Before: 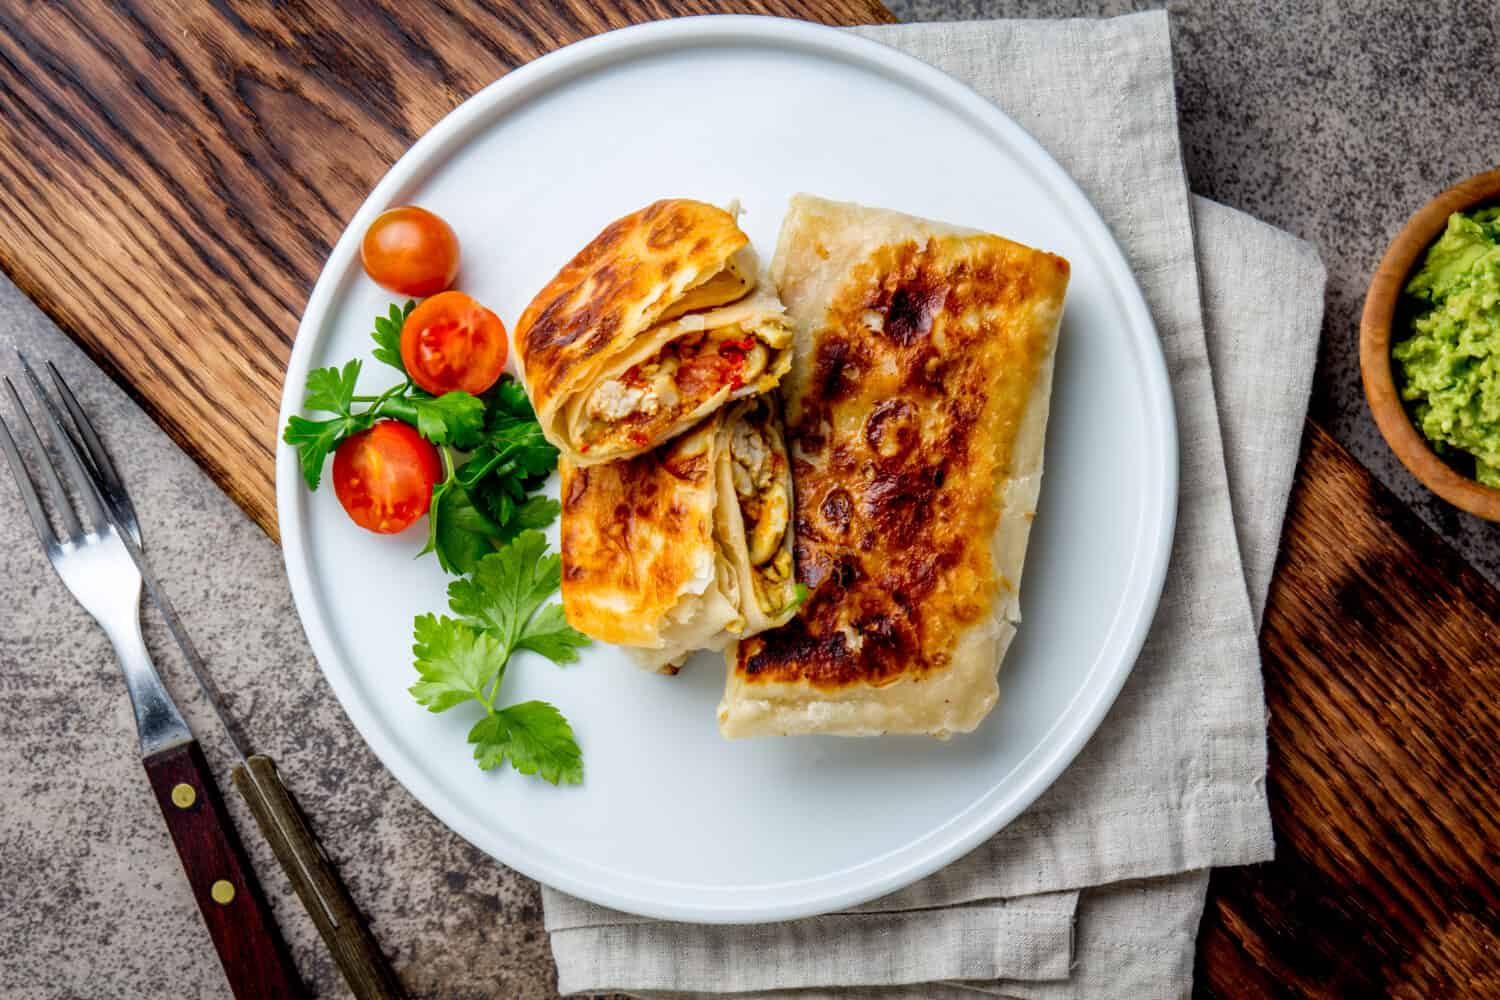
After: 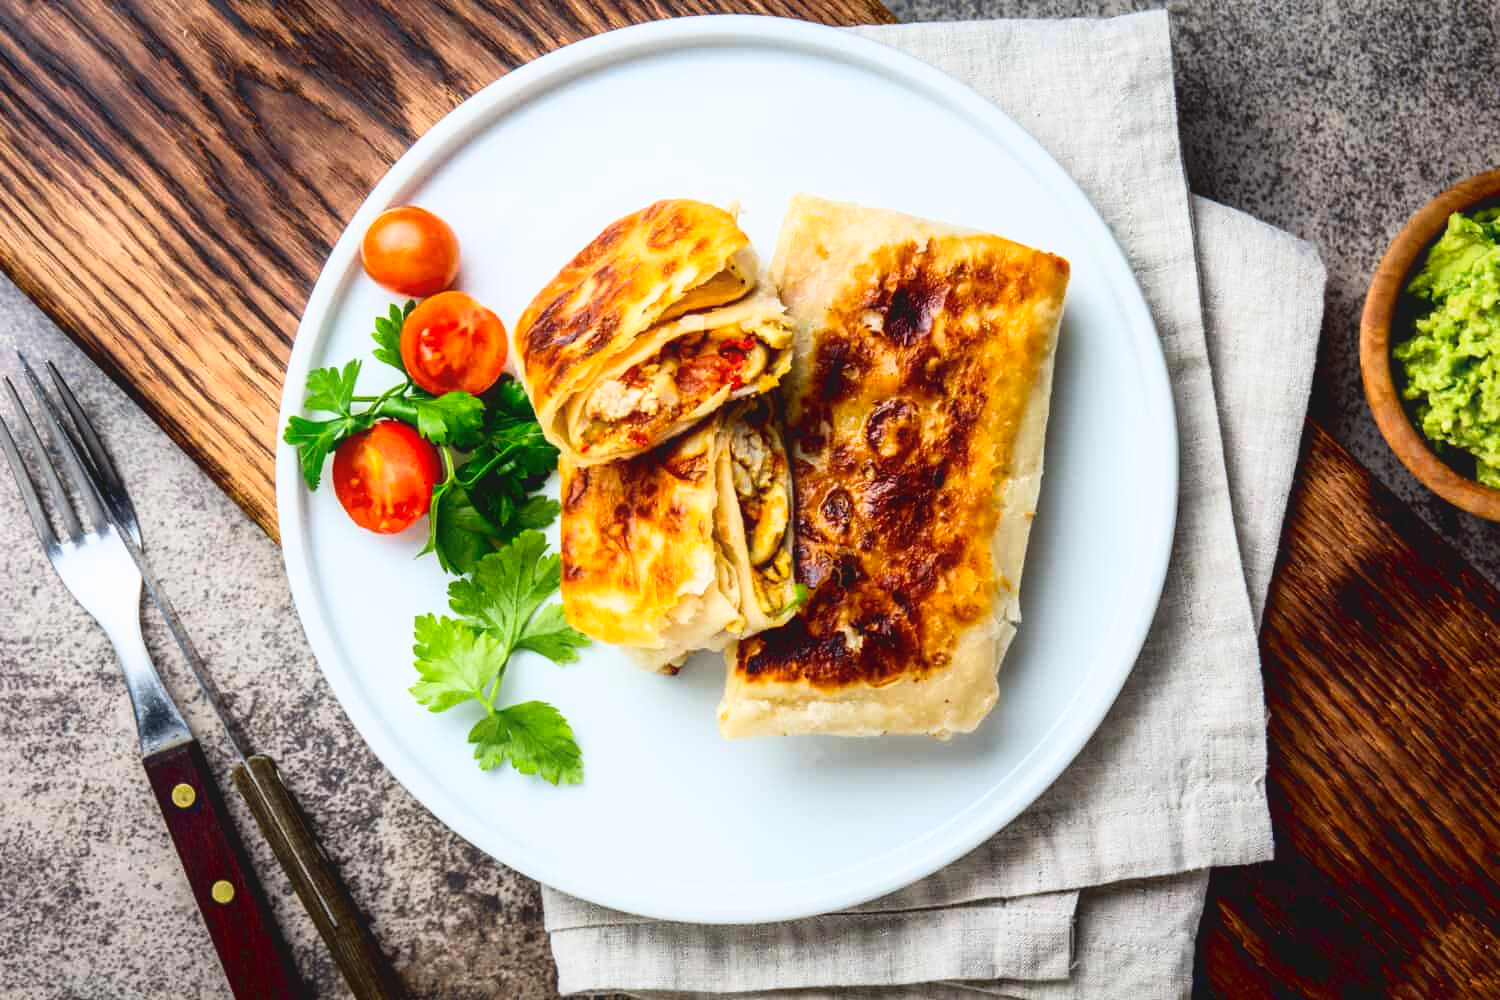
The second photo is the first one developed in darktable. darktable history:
contrast equalizer: octaves 7, y [[0.5, 0.488, 0.462, 0.461, 0.491, 0.5], [0.5 ×6], [0.5 ×6], [0 ×6], [0 ×6]]
tone curve: curves: ch0 [(0, 0.058) (0.198, 0.188) (0.512, 0.582) (0.625, 0.754) (0.81, 0.934) (1, 1)], color space Lab, linked channels, preserve colors none
